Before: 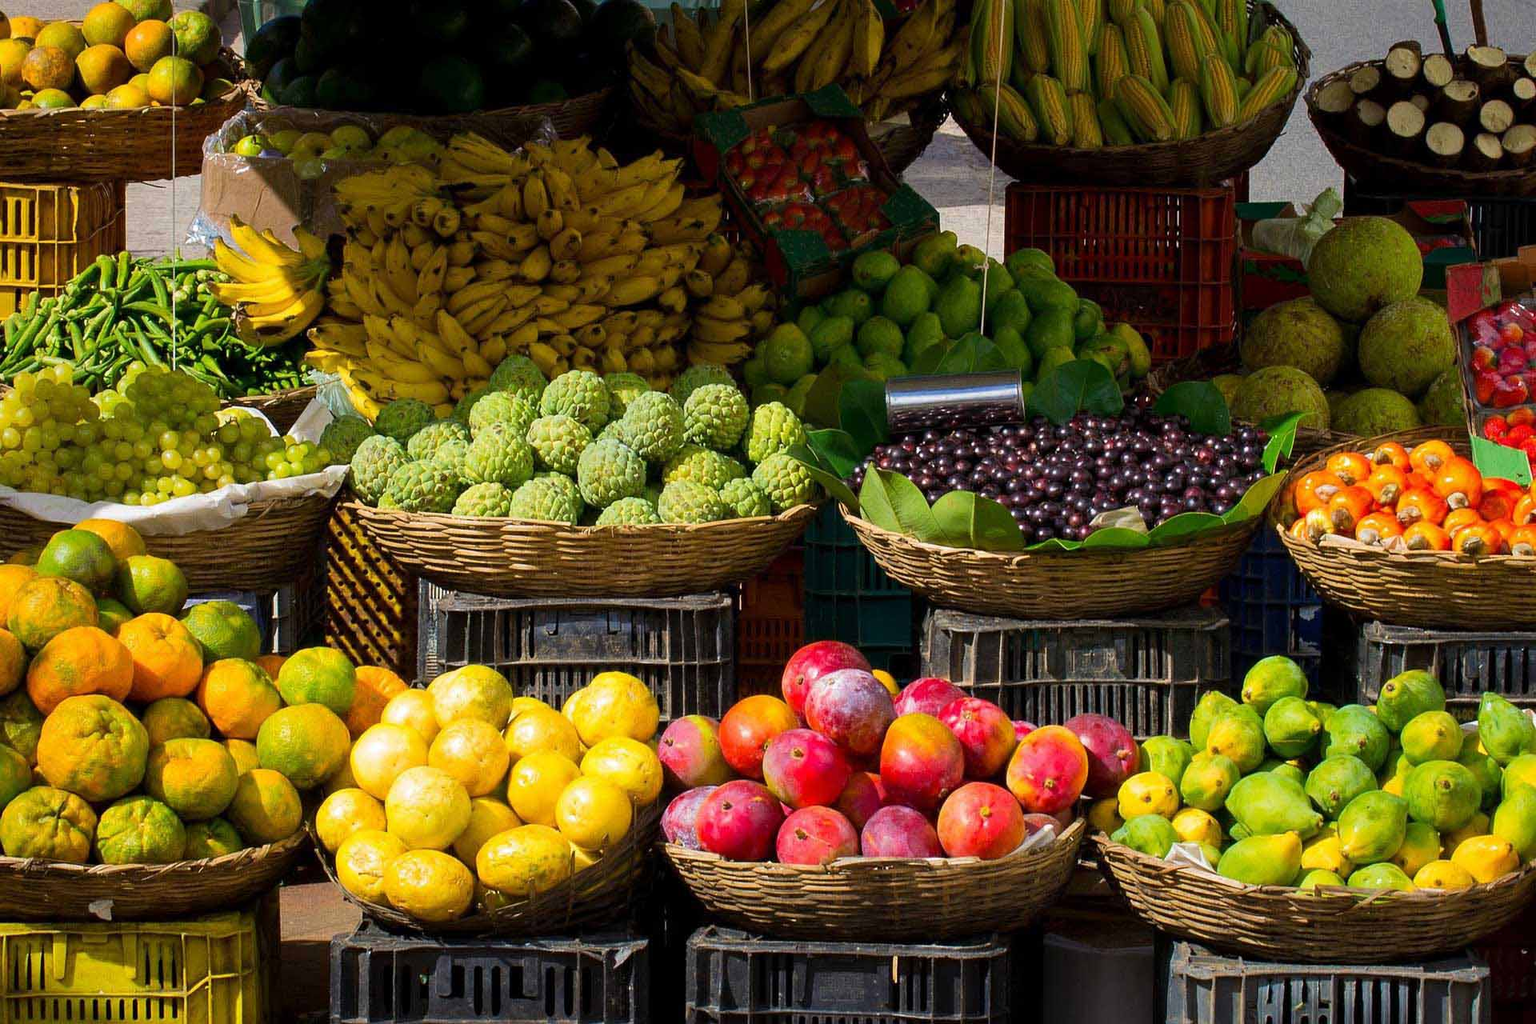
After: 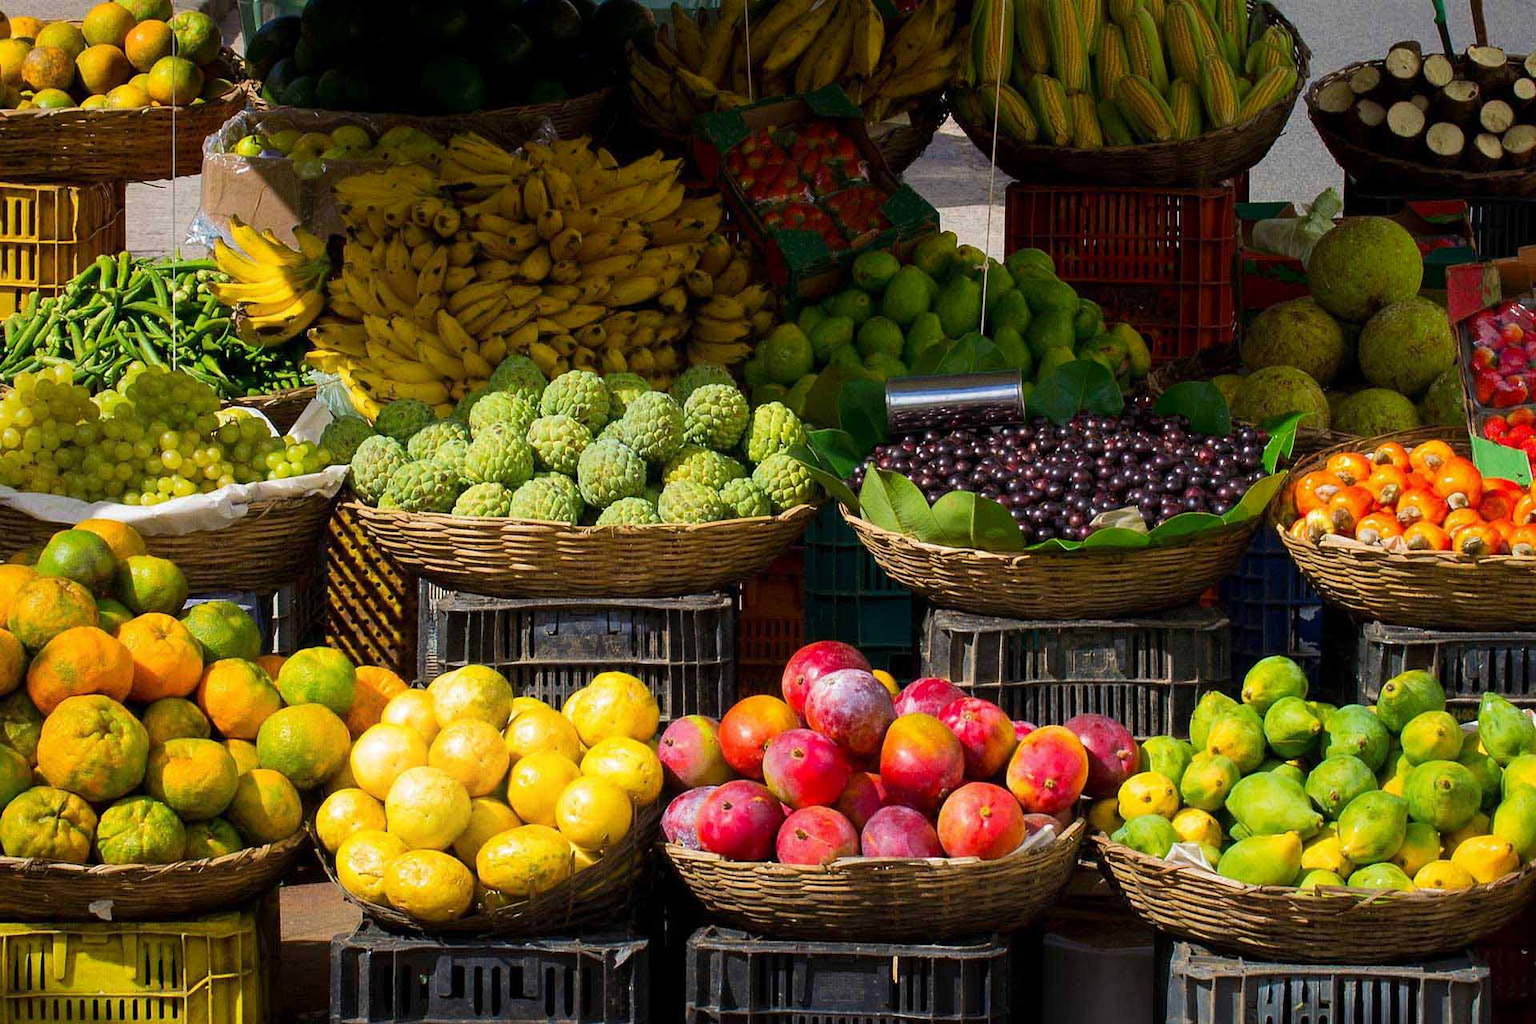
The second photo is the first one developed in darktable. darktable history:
shadows and highlights: shadows -23.79, highlights 48.93, soften with gaussian
